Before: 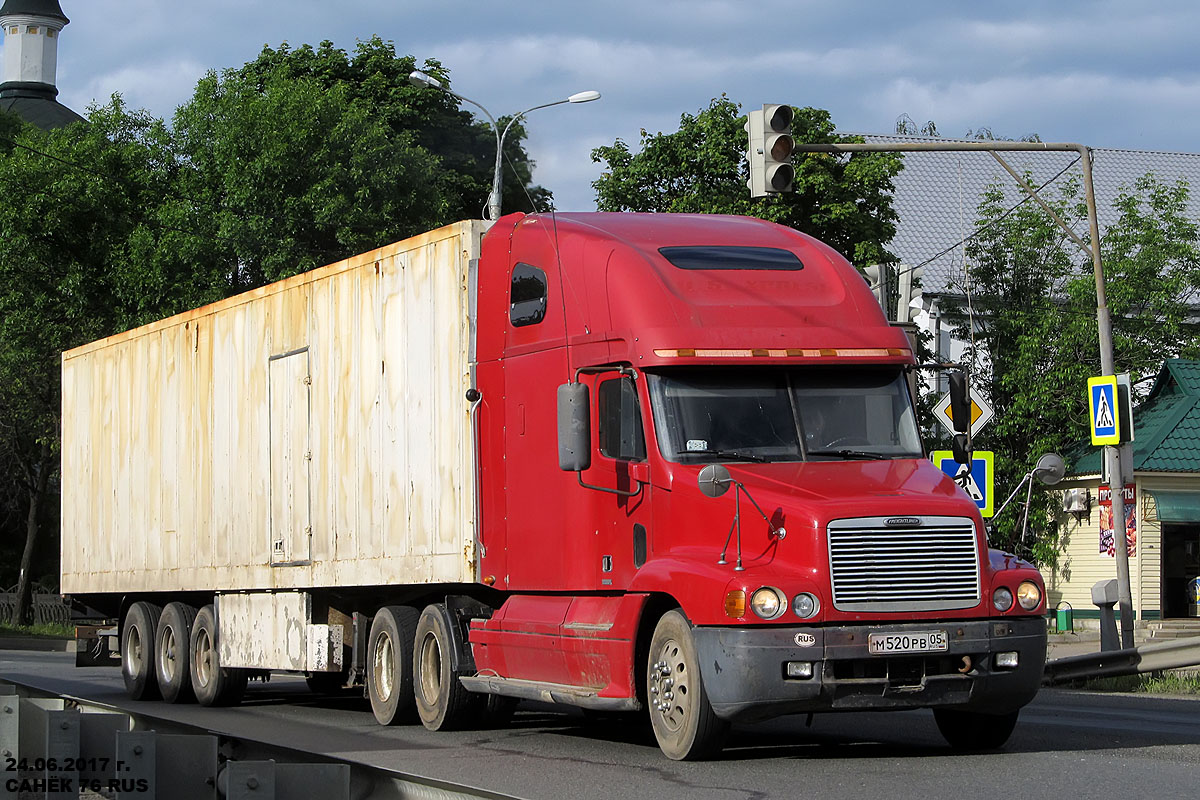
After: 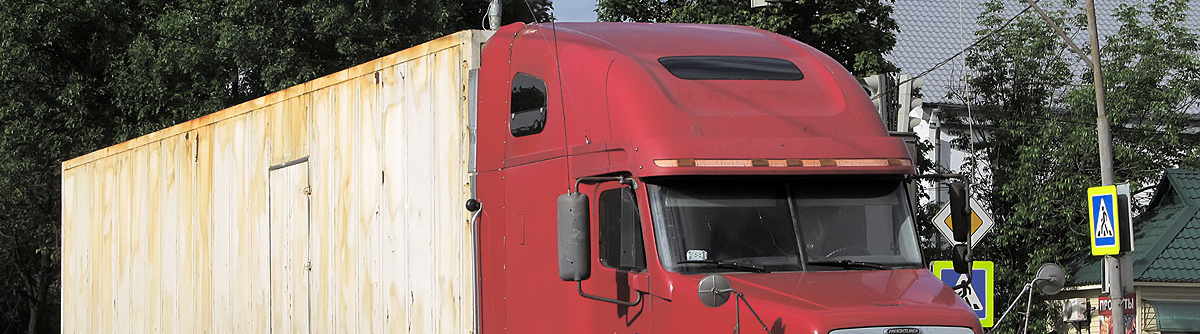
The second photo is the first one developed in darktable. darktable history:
split-toning: shadows › hue 36°, shadows › saturation 0.05, highlights › hue 10.8°, highlights › saturation 0.15, compress 40%
crop and rotate: top 23.84%, bottom 34.294%
